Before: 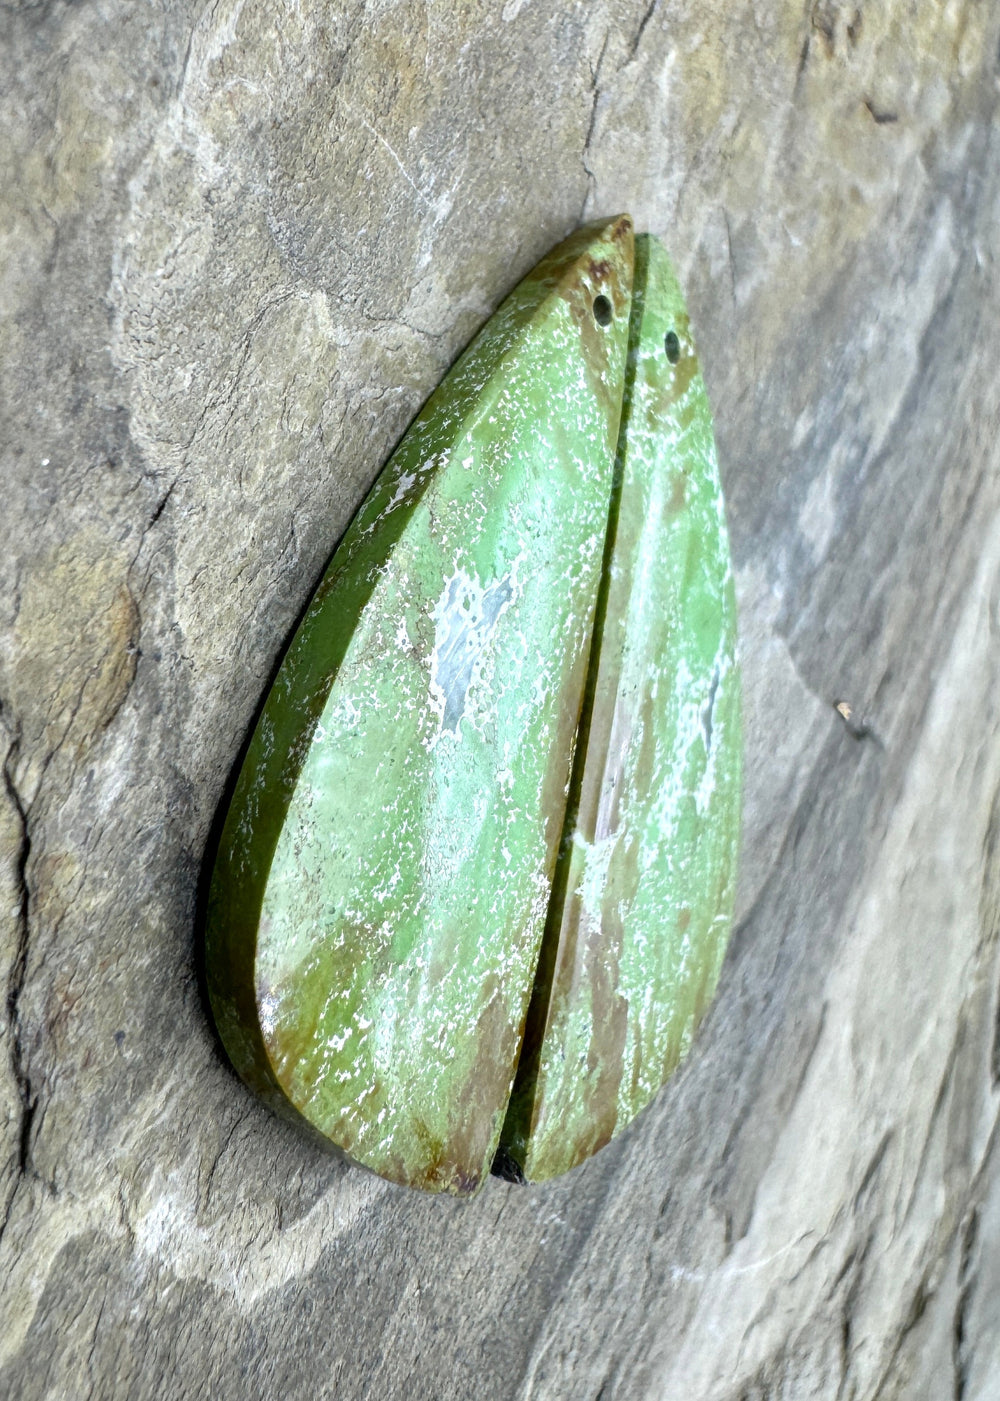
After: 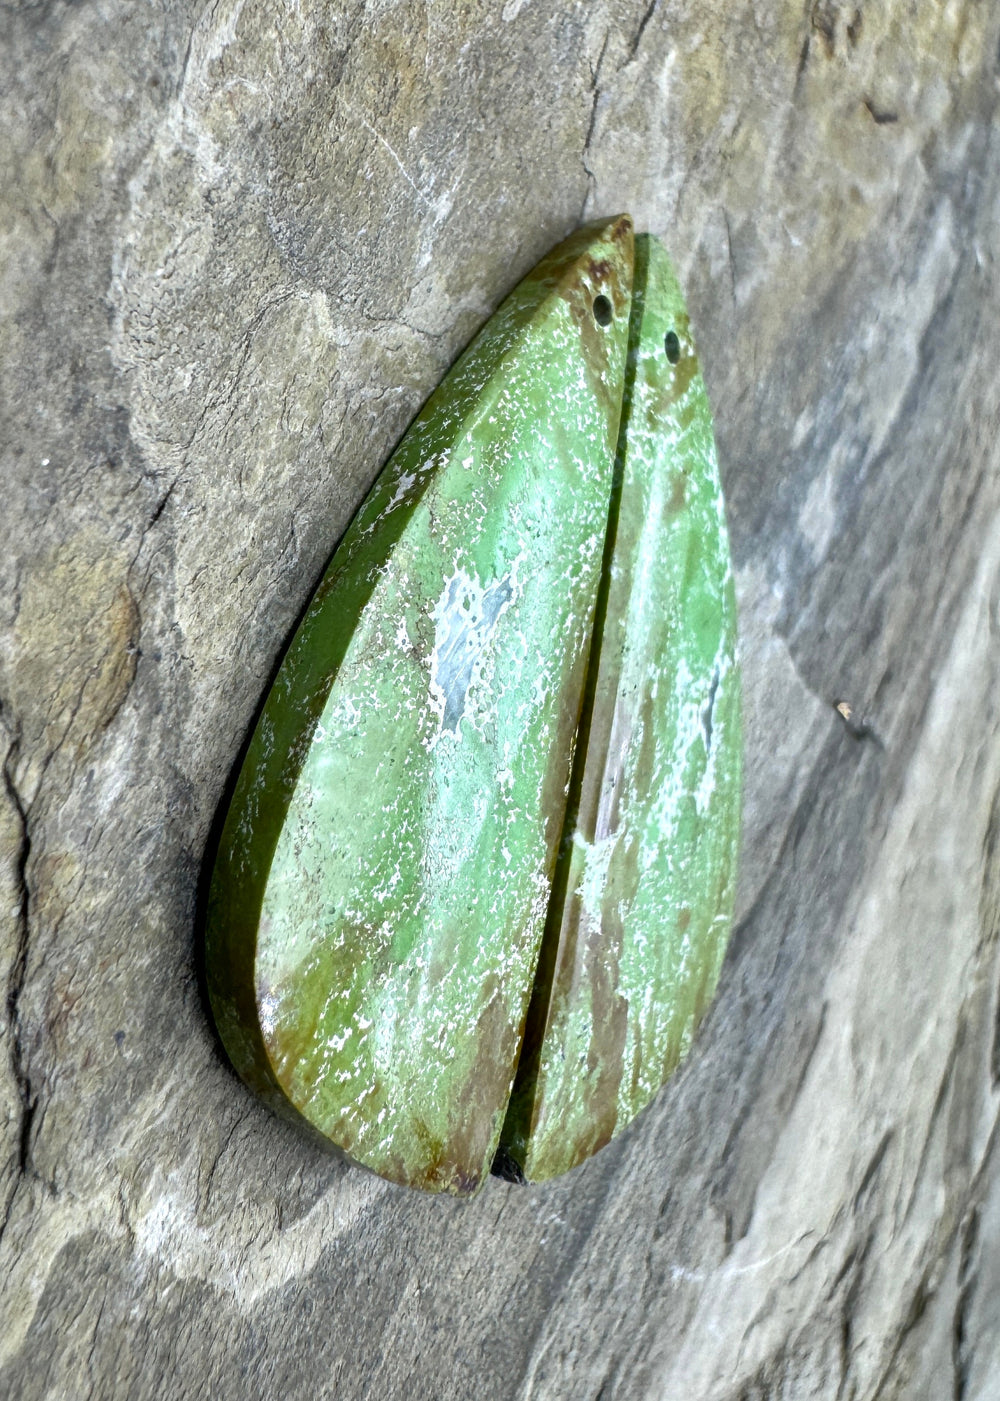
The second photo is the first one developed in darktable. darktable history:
shadows and highlights: low approximation 0.01, soften with gaussian
color zones: curves: ch0 [(0.068, 0.464) (0.25, 0.5) (0.48, 0.508) (0.75, 0.536) (0.886, 0.476) (0.967, 0.456)]; ch1 [(0.066, 0.456) (0.25, 0.5) (0.616, 0.508) (0.746, 0.56) (0.934, 0.444)]
